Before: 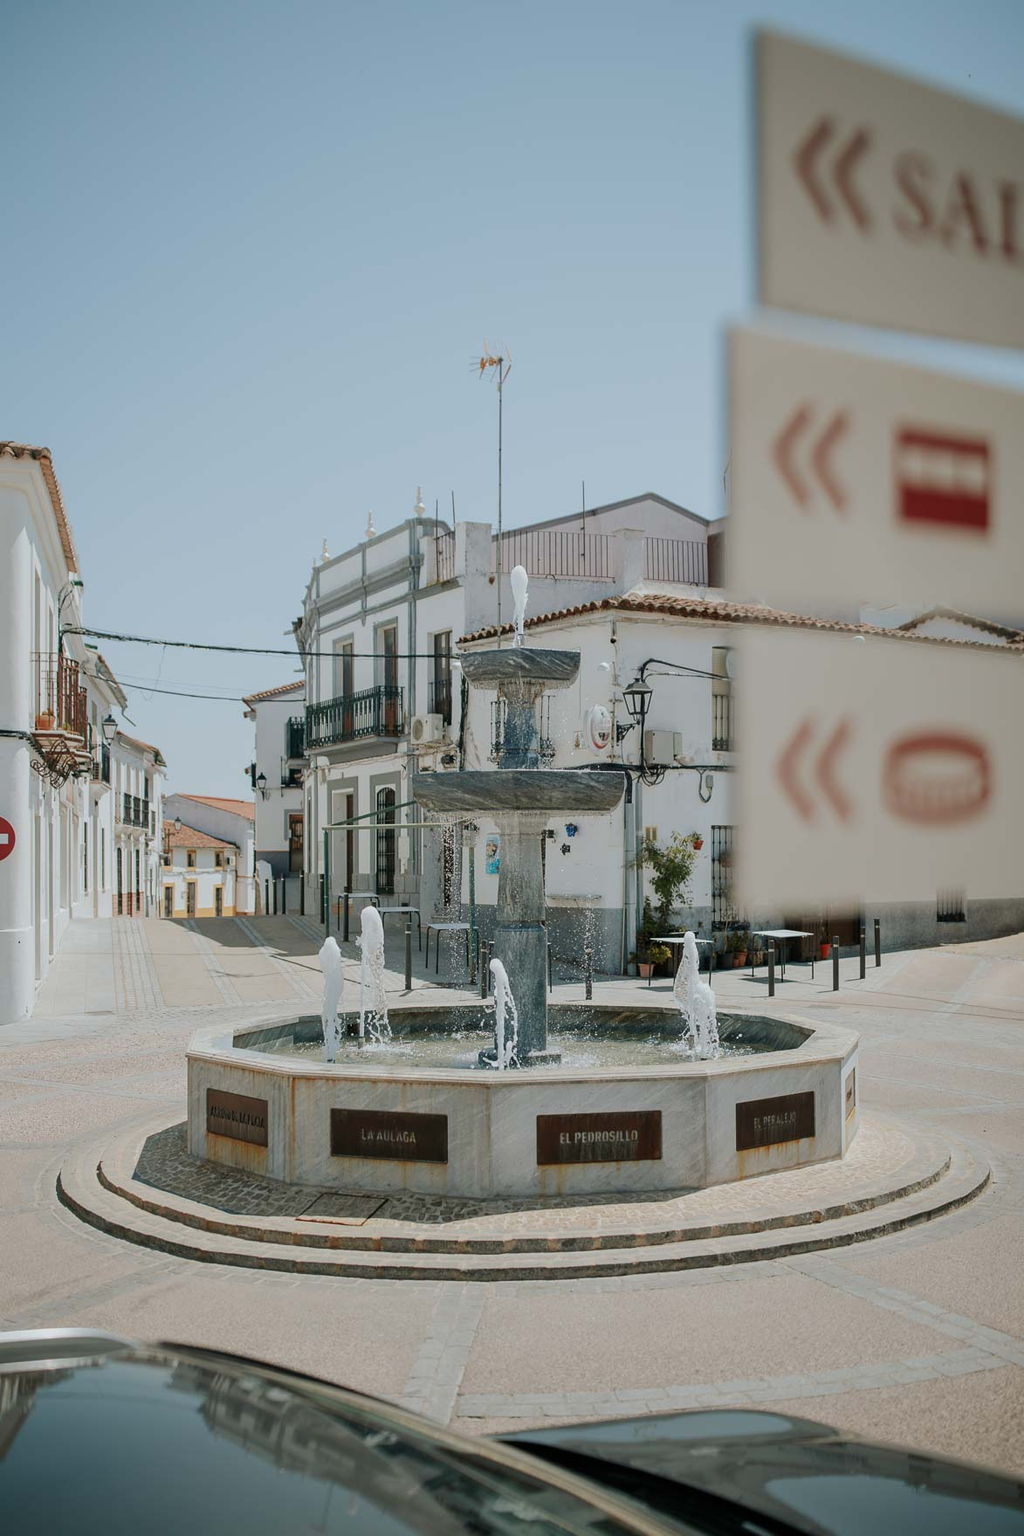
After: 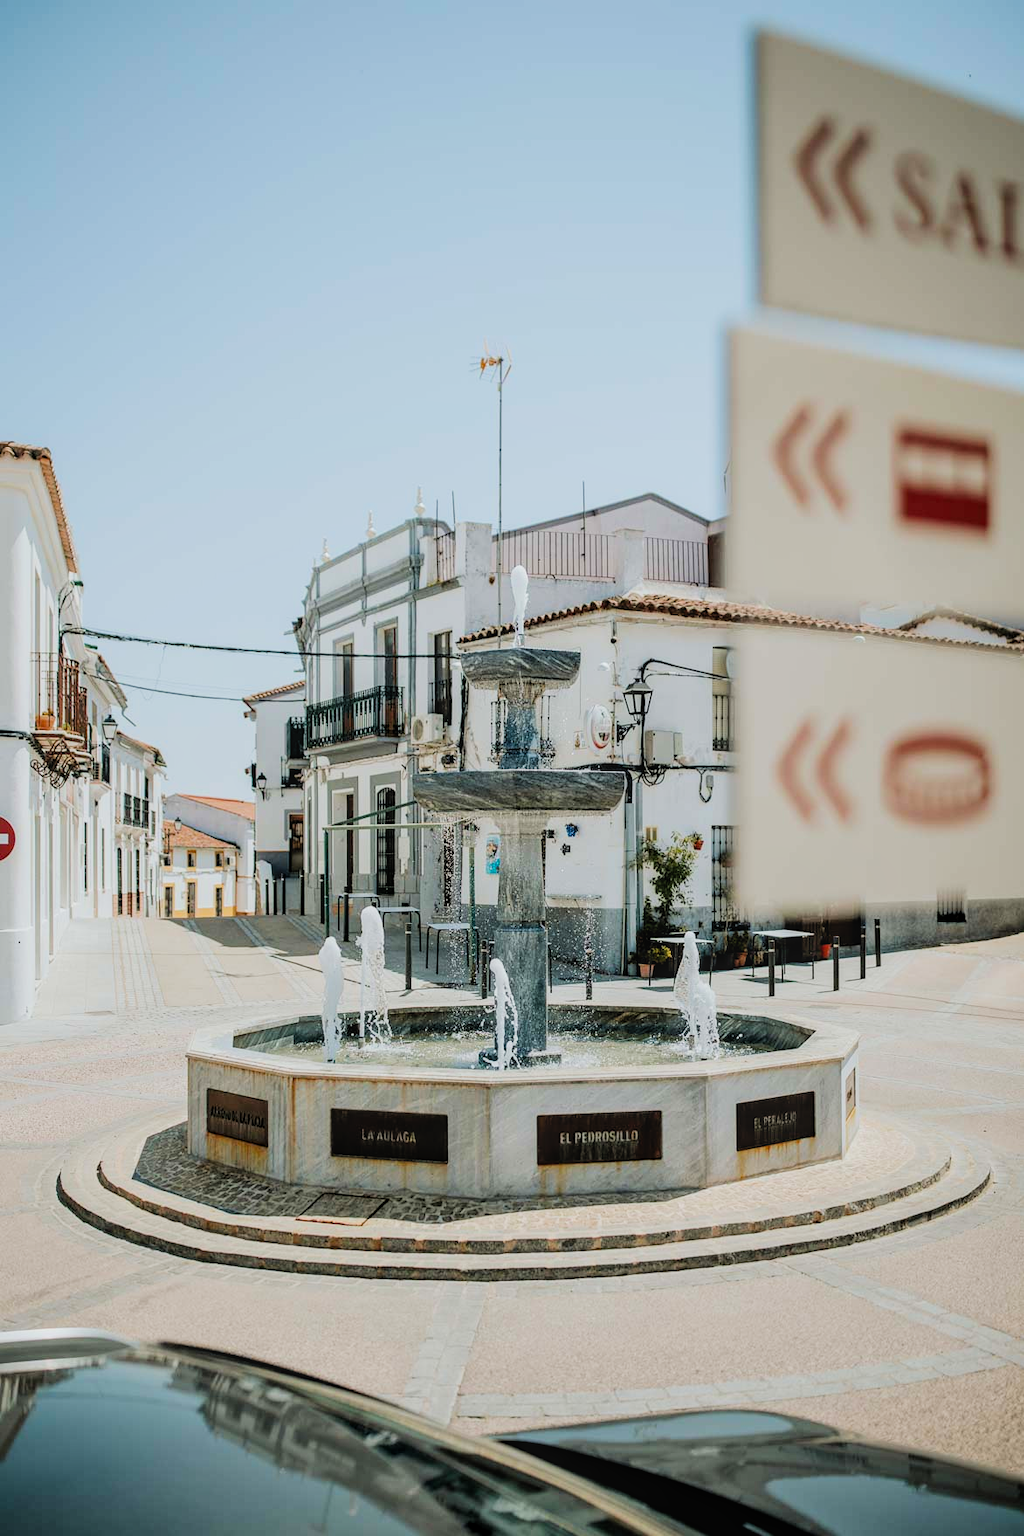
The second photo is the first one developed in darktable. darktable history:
local contrast: detail 115%
filmic rgb: black relative exposure -5 EV, hardness 2.88, contrast 1.3, highlights saturation mix -30%
color balance rgb: perceptual saturation grading › global saturation 20%, global vibrance 20%
exposure: black level correction 0, exposure 0.5 EV, compensate highlight preservation false
